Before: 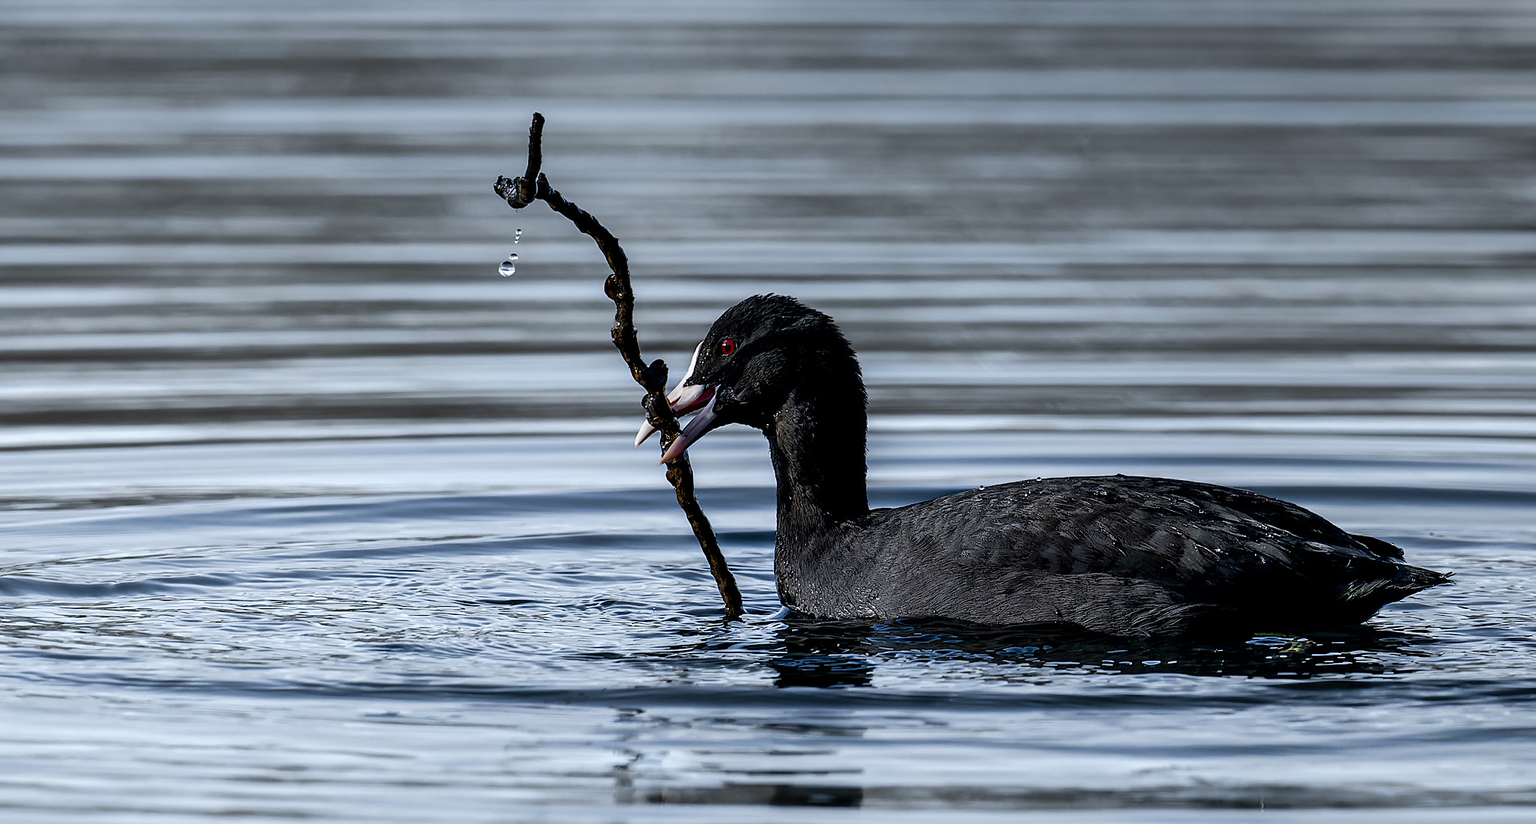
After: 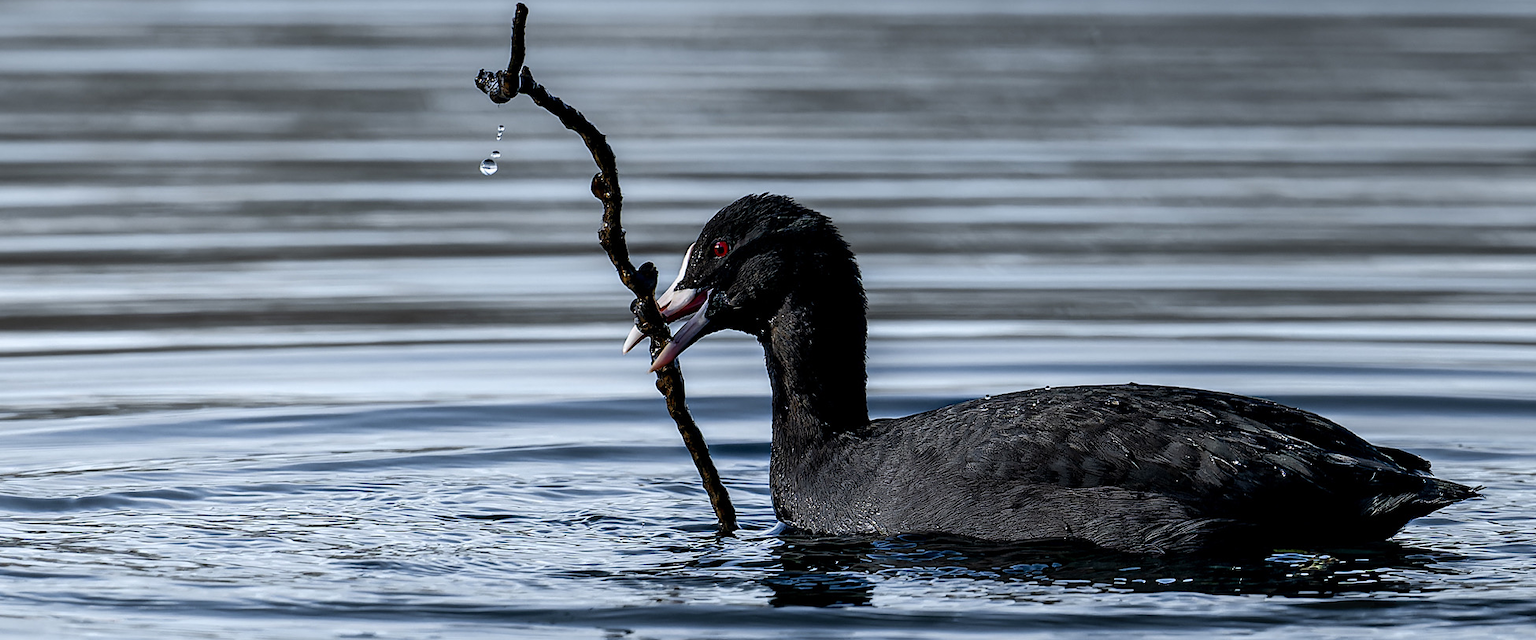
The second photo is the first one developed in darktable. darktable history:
color zones: curves: ch0 [(0, 0.5) (0.143, 0.5) (0.286, 0.456) (0.429, 0.5) (0.571, 0.5) (0.714, 0.5) (0.857, 0.5) (1, 0.5)]; ch1 [(0, 0.5) (0.143, 0.5) (0.286, 0.422) (0.429, 0.5) (0.571, 0.5) (0.714, 0.5) (0.857, 0.5) (1, 0.5)]
crop and rotate: left 2.776%, top 13.374%, right 2.015%, bottom 12.643%
